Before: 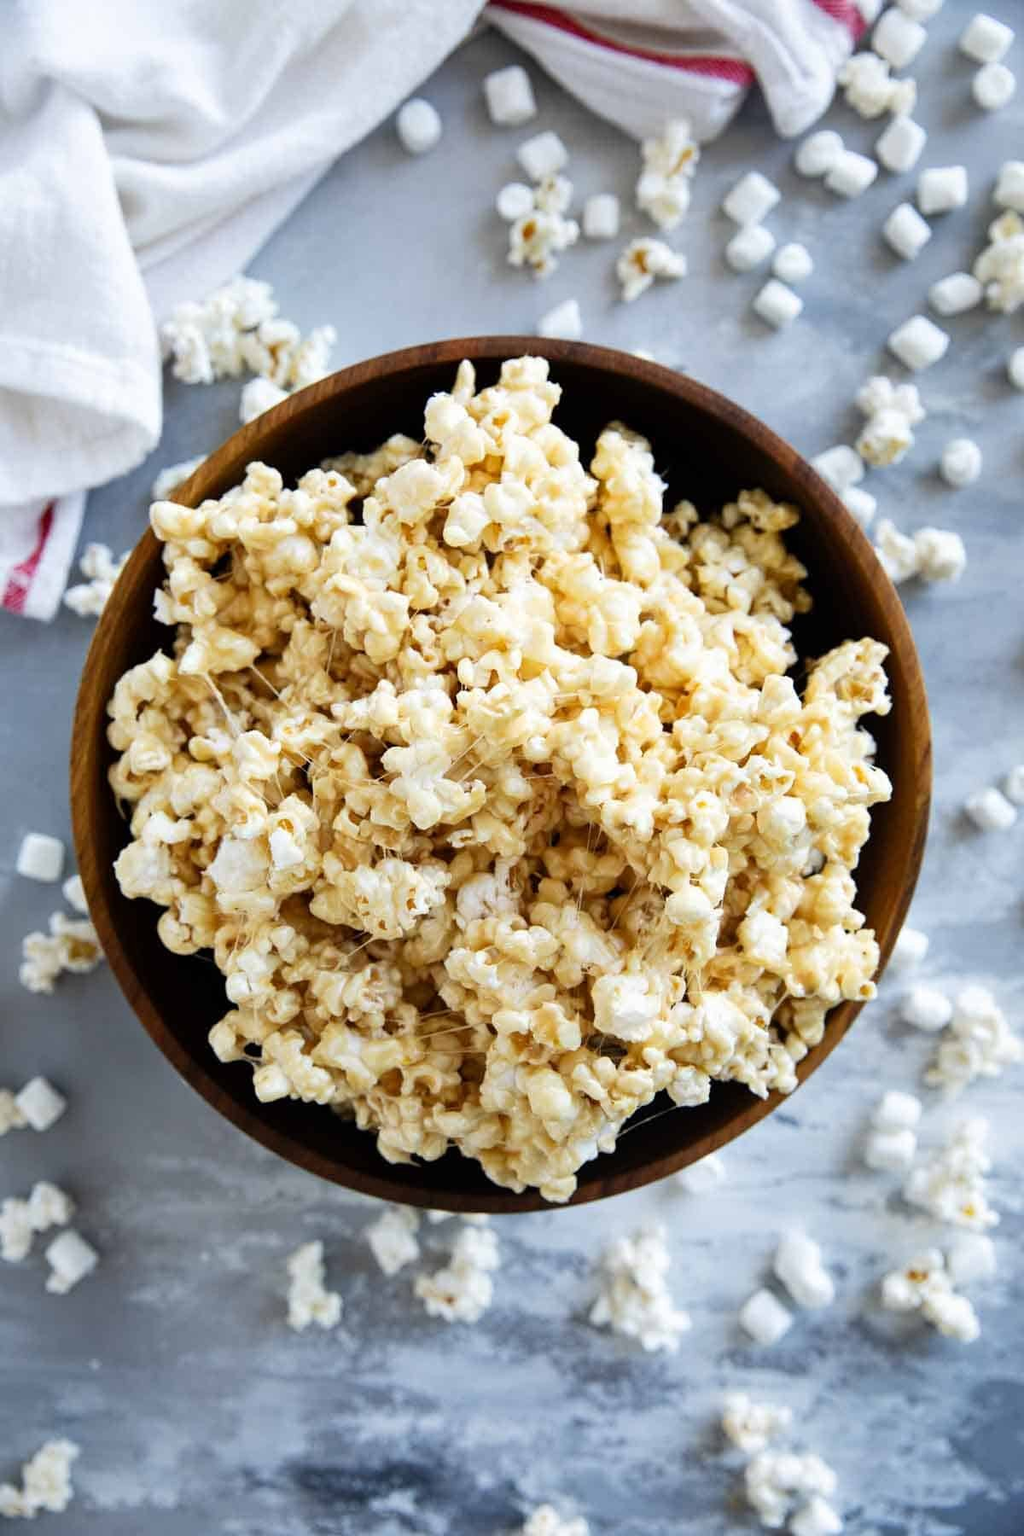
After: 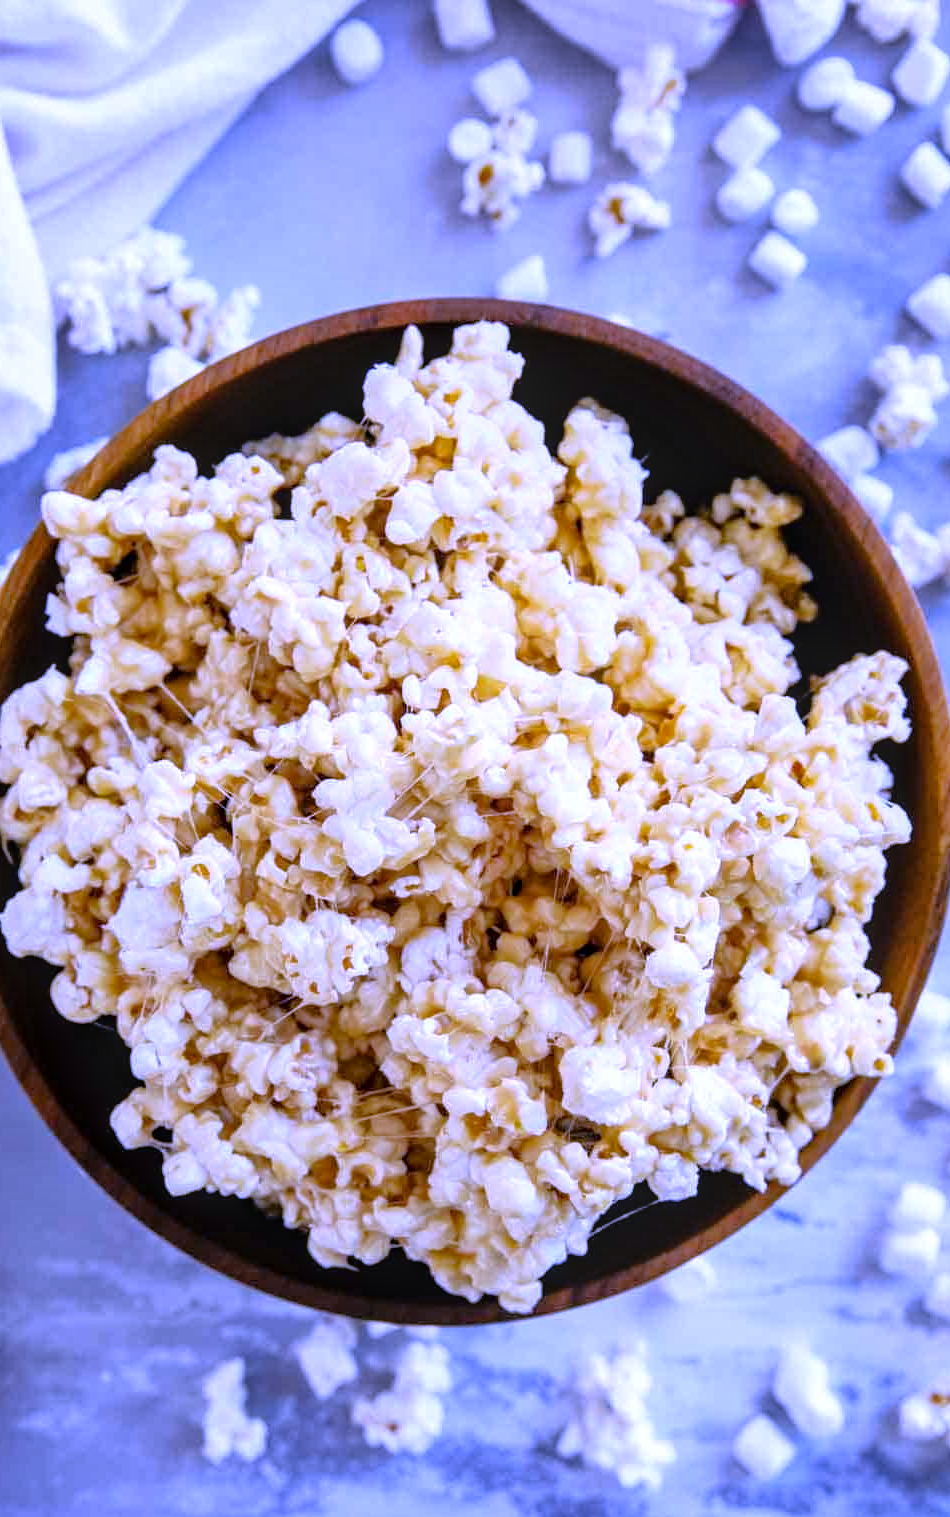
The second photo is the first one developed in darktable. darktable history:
base curve: curves: ch0 [(0, 0) (0.283, 0.295) (1, 1)], preserve colors none
exposure: compensate highlight preservation false
local contrast: on, module defaults
crop: left 11.225%, top 5.381%, right 9.565%, bottom 10.314%
white balance: red 0.98, blue 1.61
tone equalizer: -8 EV 0.001 EV, -7 EV -0.004 EV, -6 EV 0.009 EV, -5 EV 0.032 EV, -4 EV 0.276 EV, -3 EV 0.644 EV, -2 EV 0.584 EV, -1 EV 0.187 EV, +0 EV 0.024 EV
color balance rgb: perceptual saturation grading › global saturation 10%
